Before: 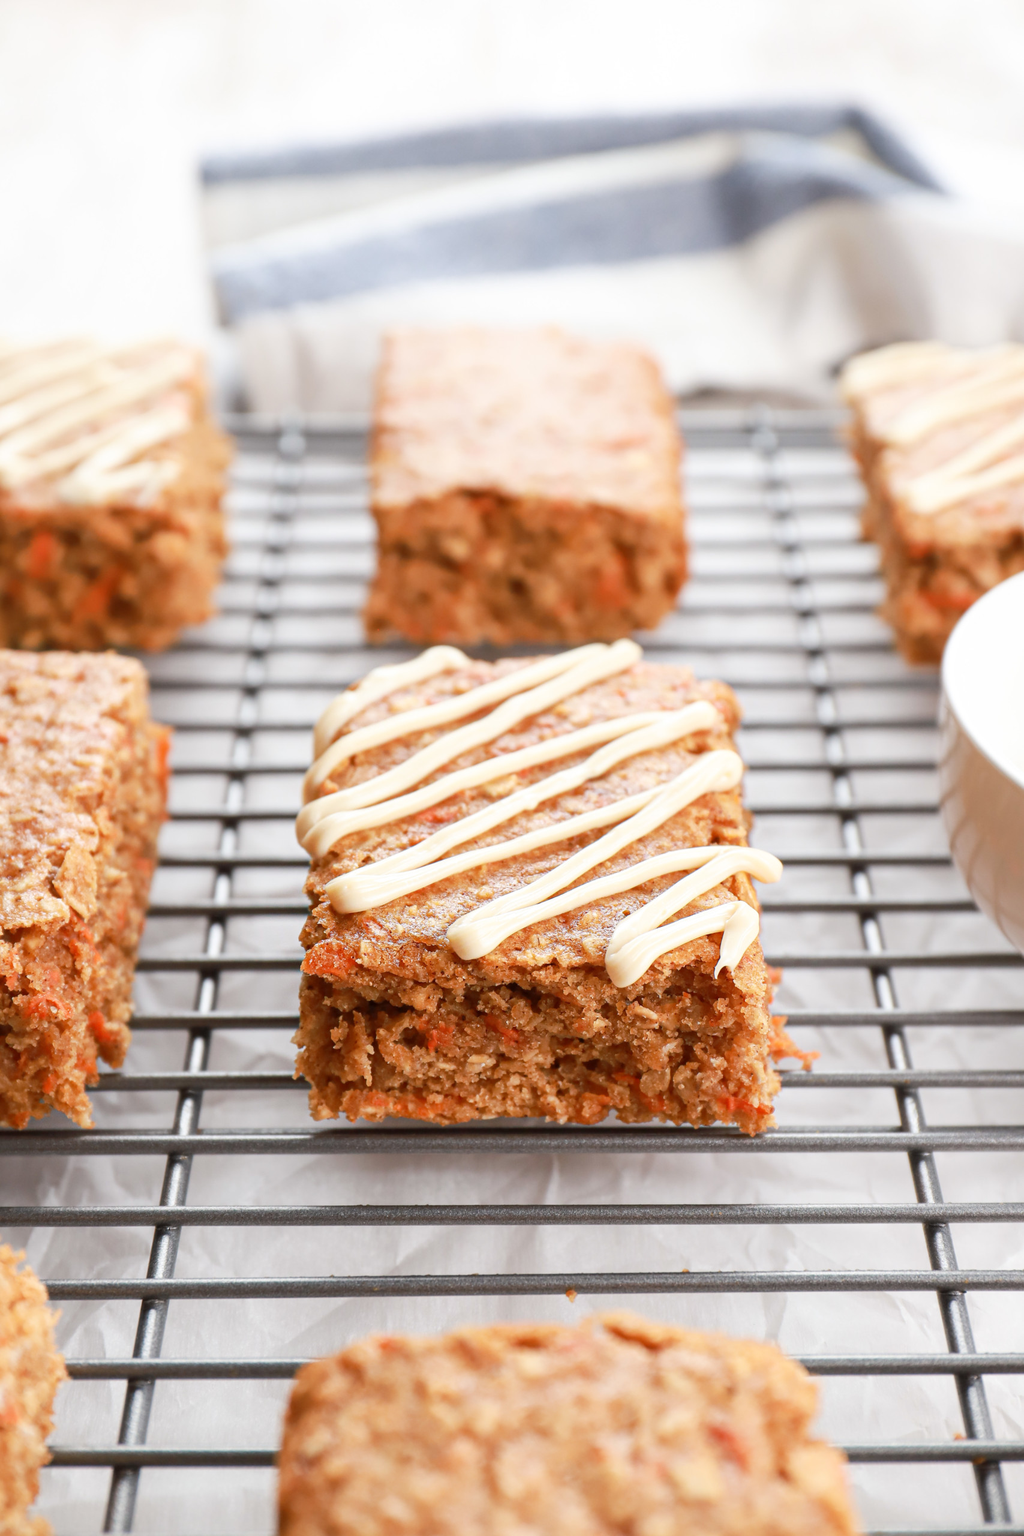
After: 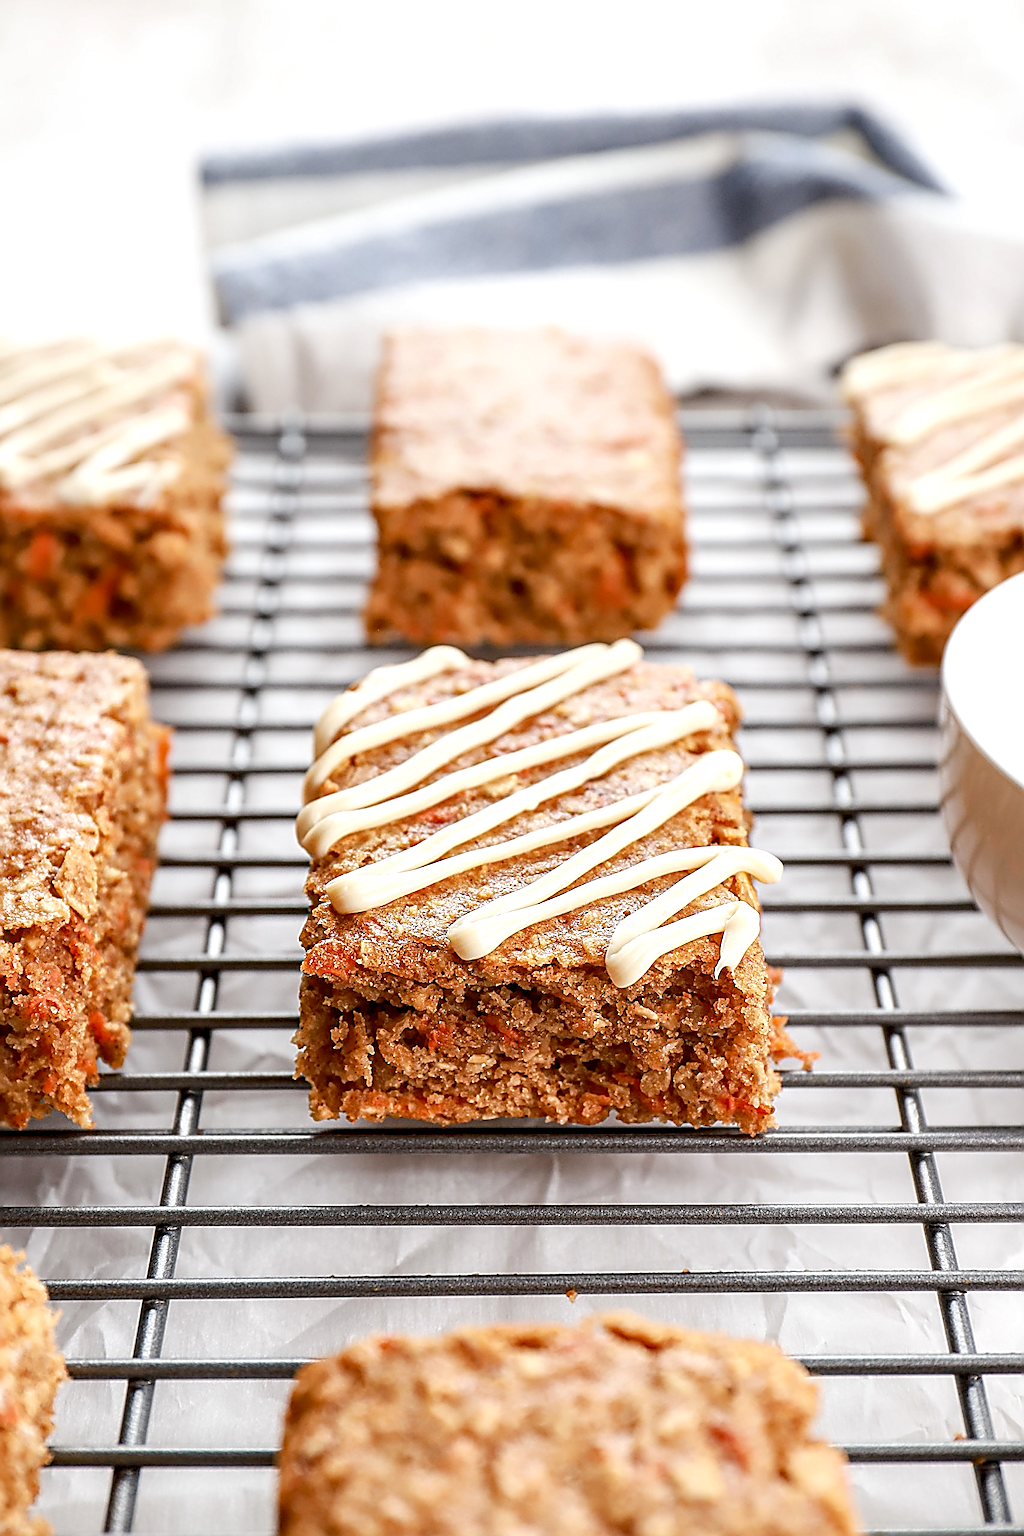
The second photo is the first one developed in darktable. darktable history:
sharpen: amount 1.992
local contrast: highlights 58%, detail 145%
haze removal: strength 0.295, distance 0.247, compatibility mode true, adaptive false
